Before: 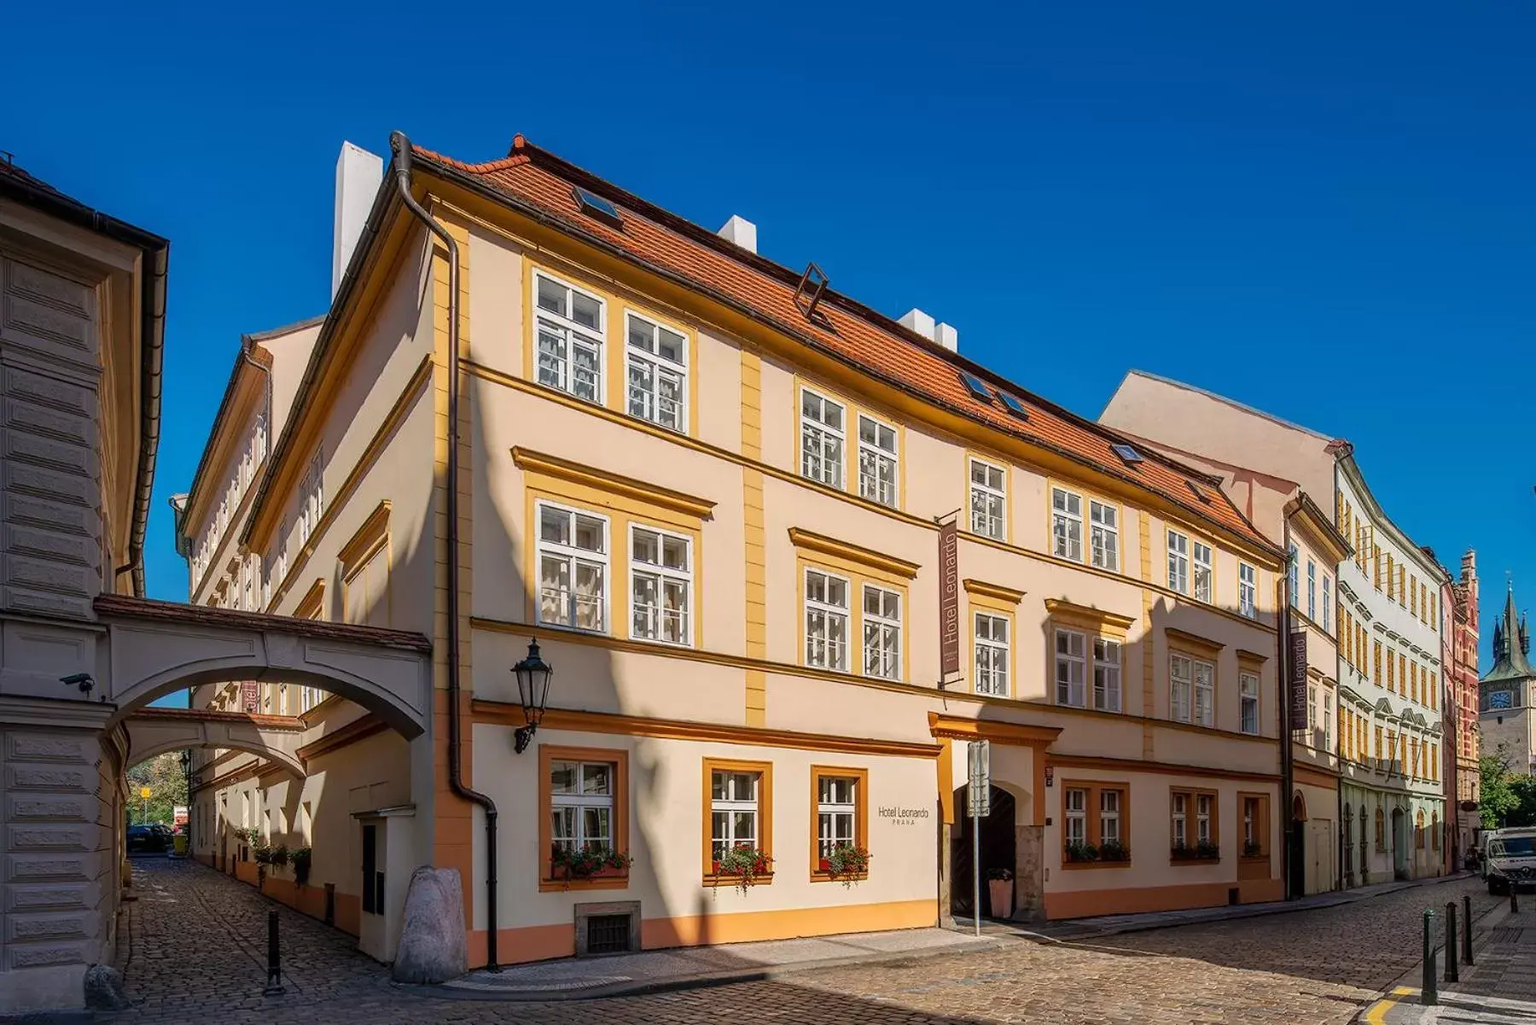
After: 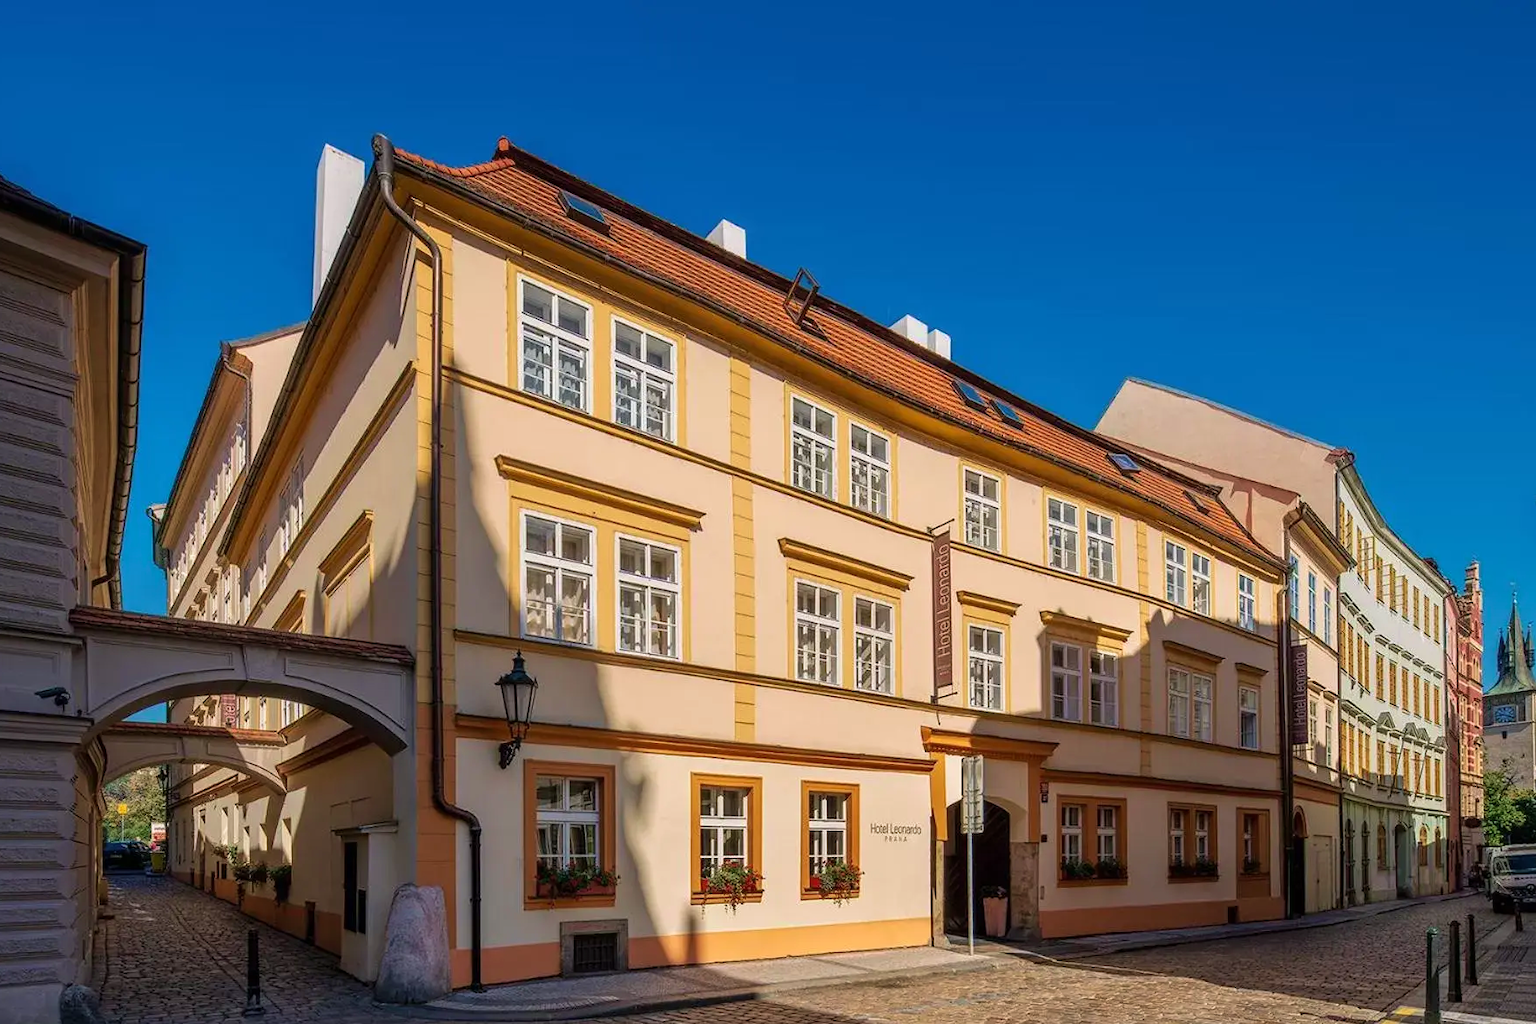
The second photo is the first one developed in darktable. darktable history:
velvia: on, module defaults
crop: left 1.72%, right 0.274%, bottom 1.939%
